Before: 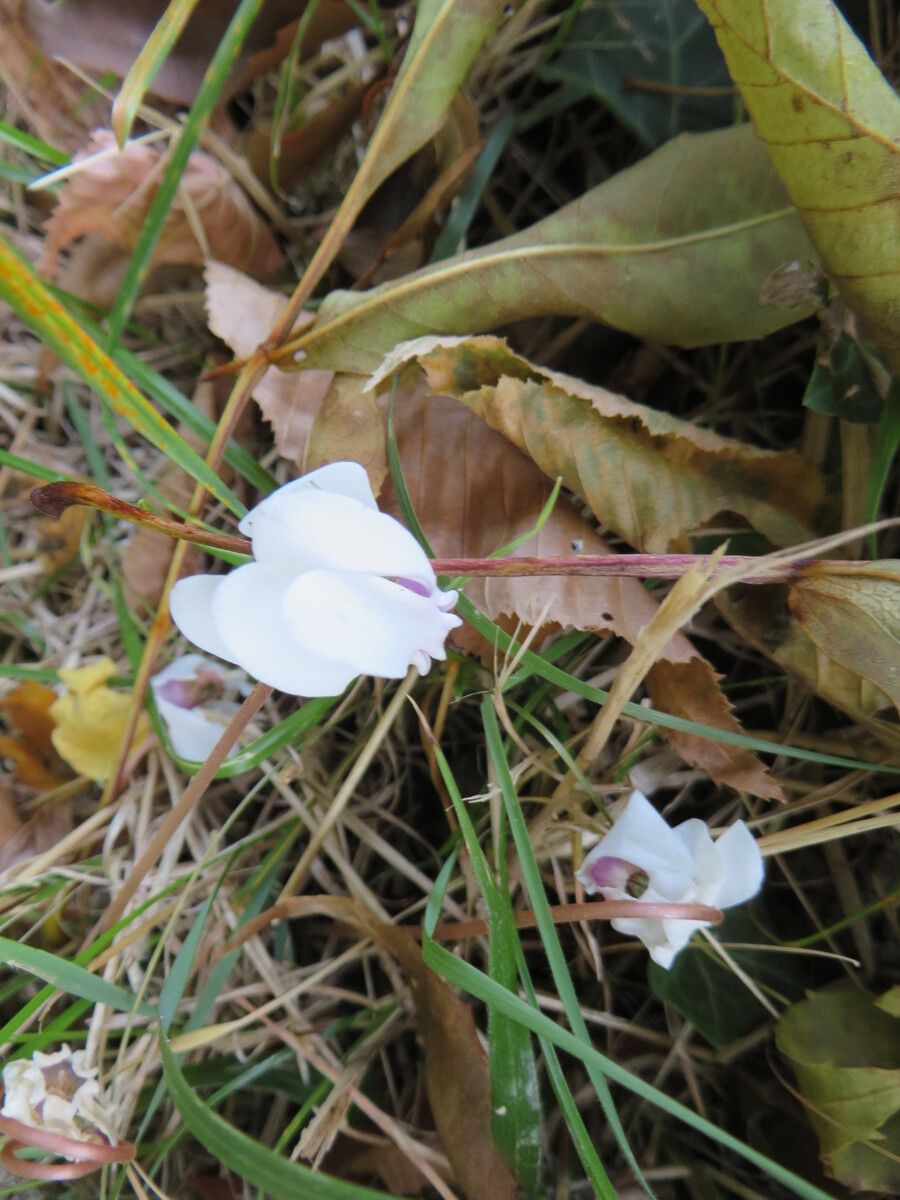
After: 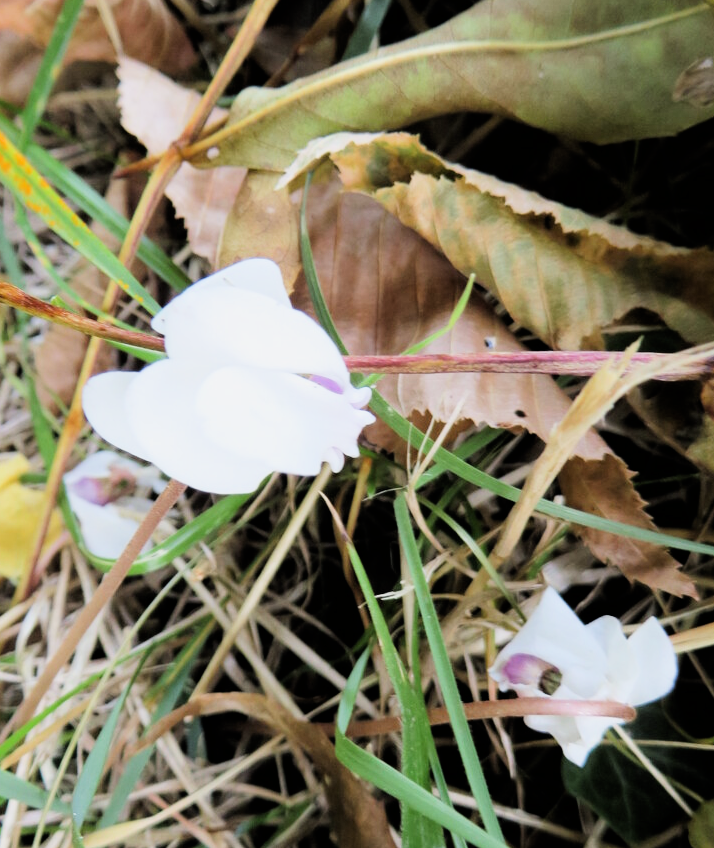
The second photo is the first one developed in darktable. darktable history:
exposure: black level correction 0, exposure 0.7 EV, compensate exposure bias true, compensate highlight preservation false
crop: left 9.712%, top 16.928%, right 10.845%, bottom 12.332%
filmic rgb: black relative exposure -5 EV, hardness 2.88, contrast 1.4, highlights saturation mix -30%
